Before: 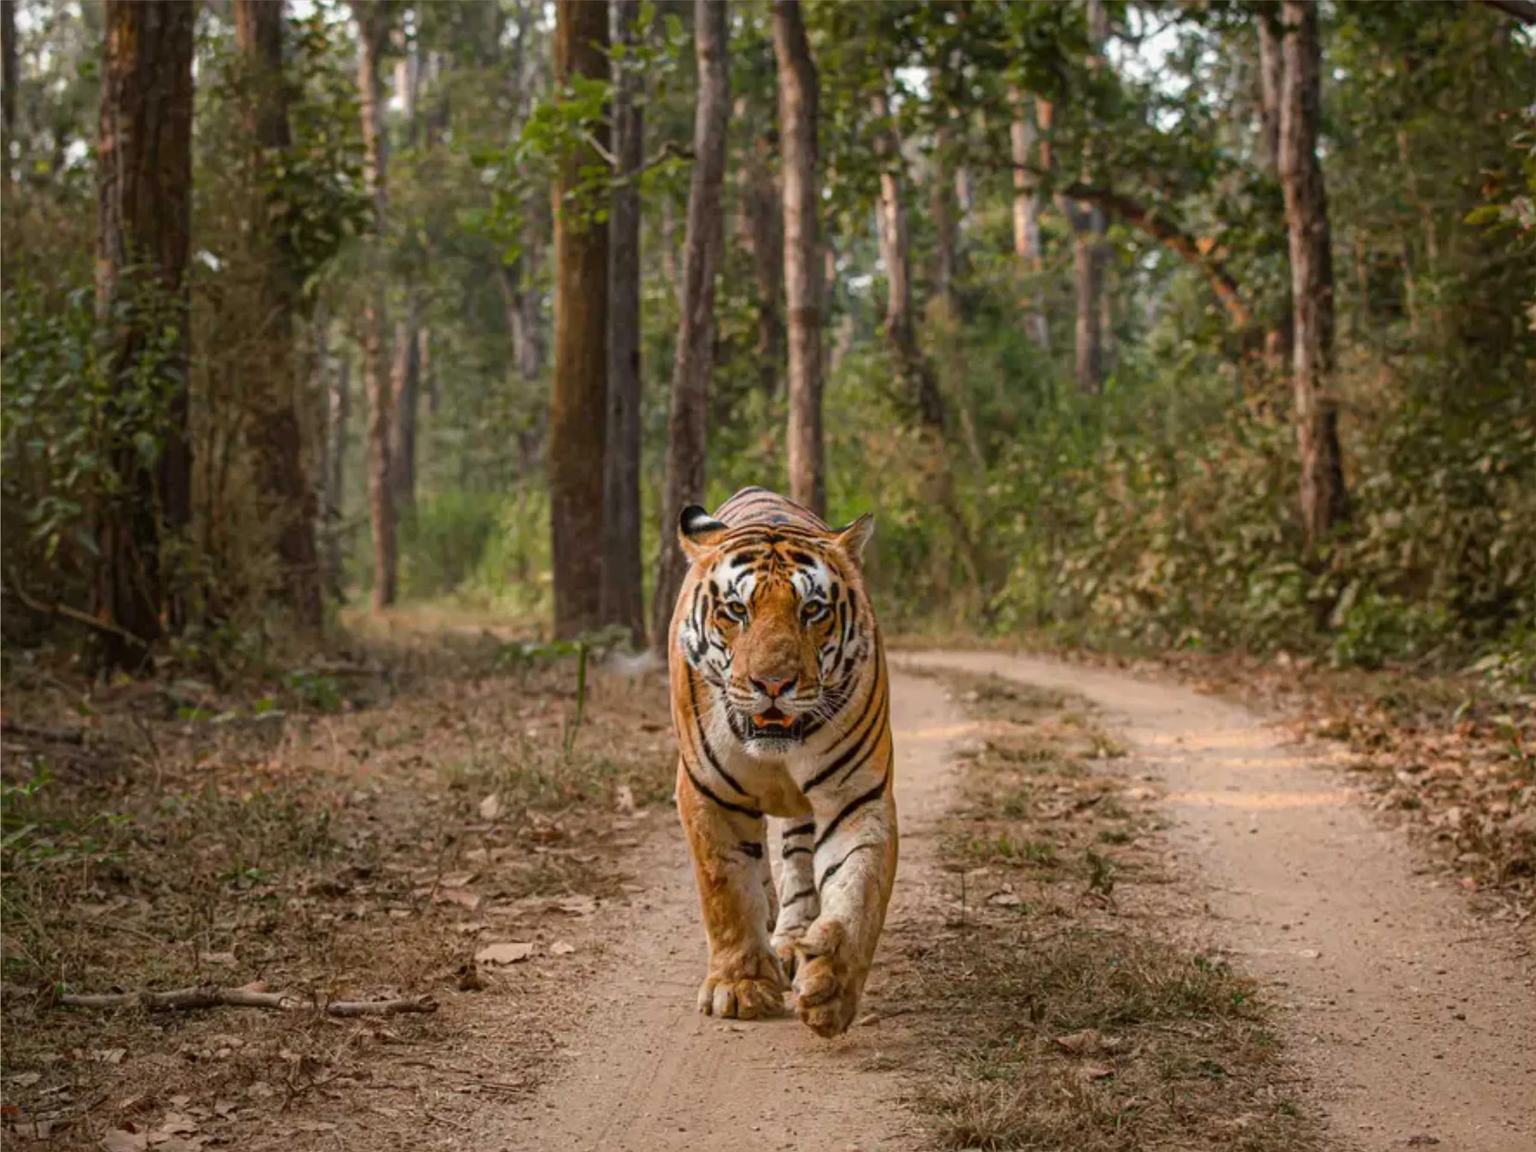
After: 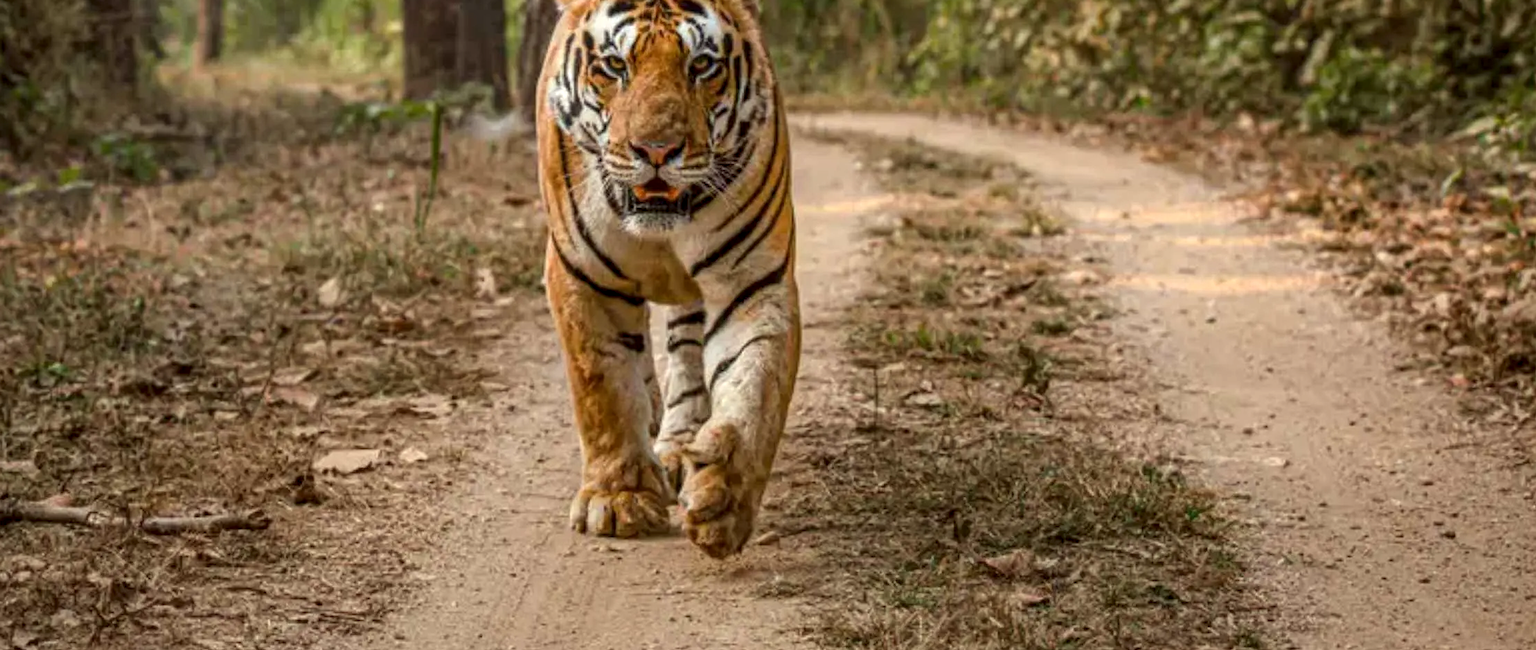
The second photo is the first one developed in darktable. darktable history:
crop and rotate: left 13.306%, top 48.129%, bottom 2.928%
color correction: highlights a* -2.68, highlights b* 2.57
local contrast: detail 130%
exposure: black level correction -0.001, exposure 0.08 EV, compensate highlight preservation false
